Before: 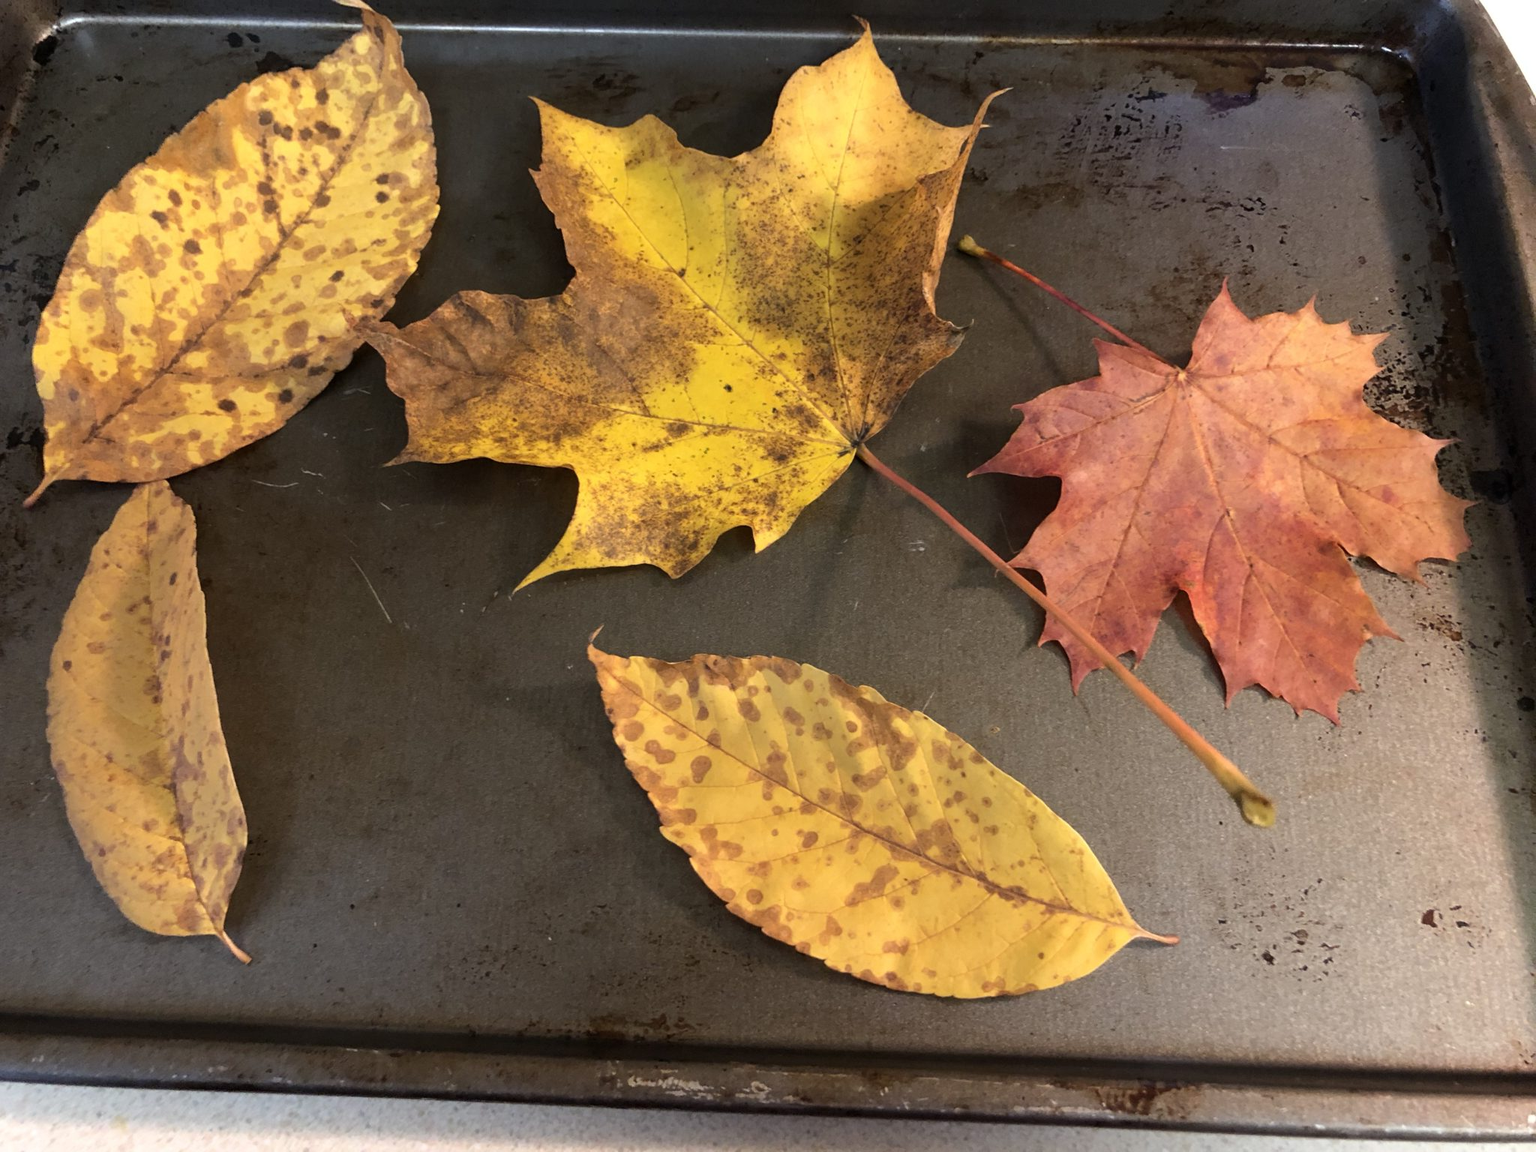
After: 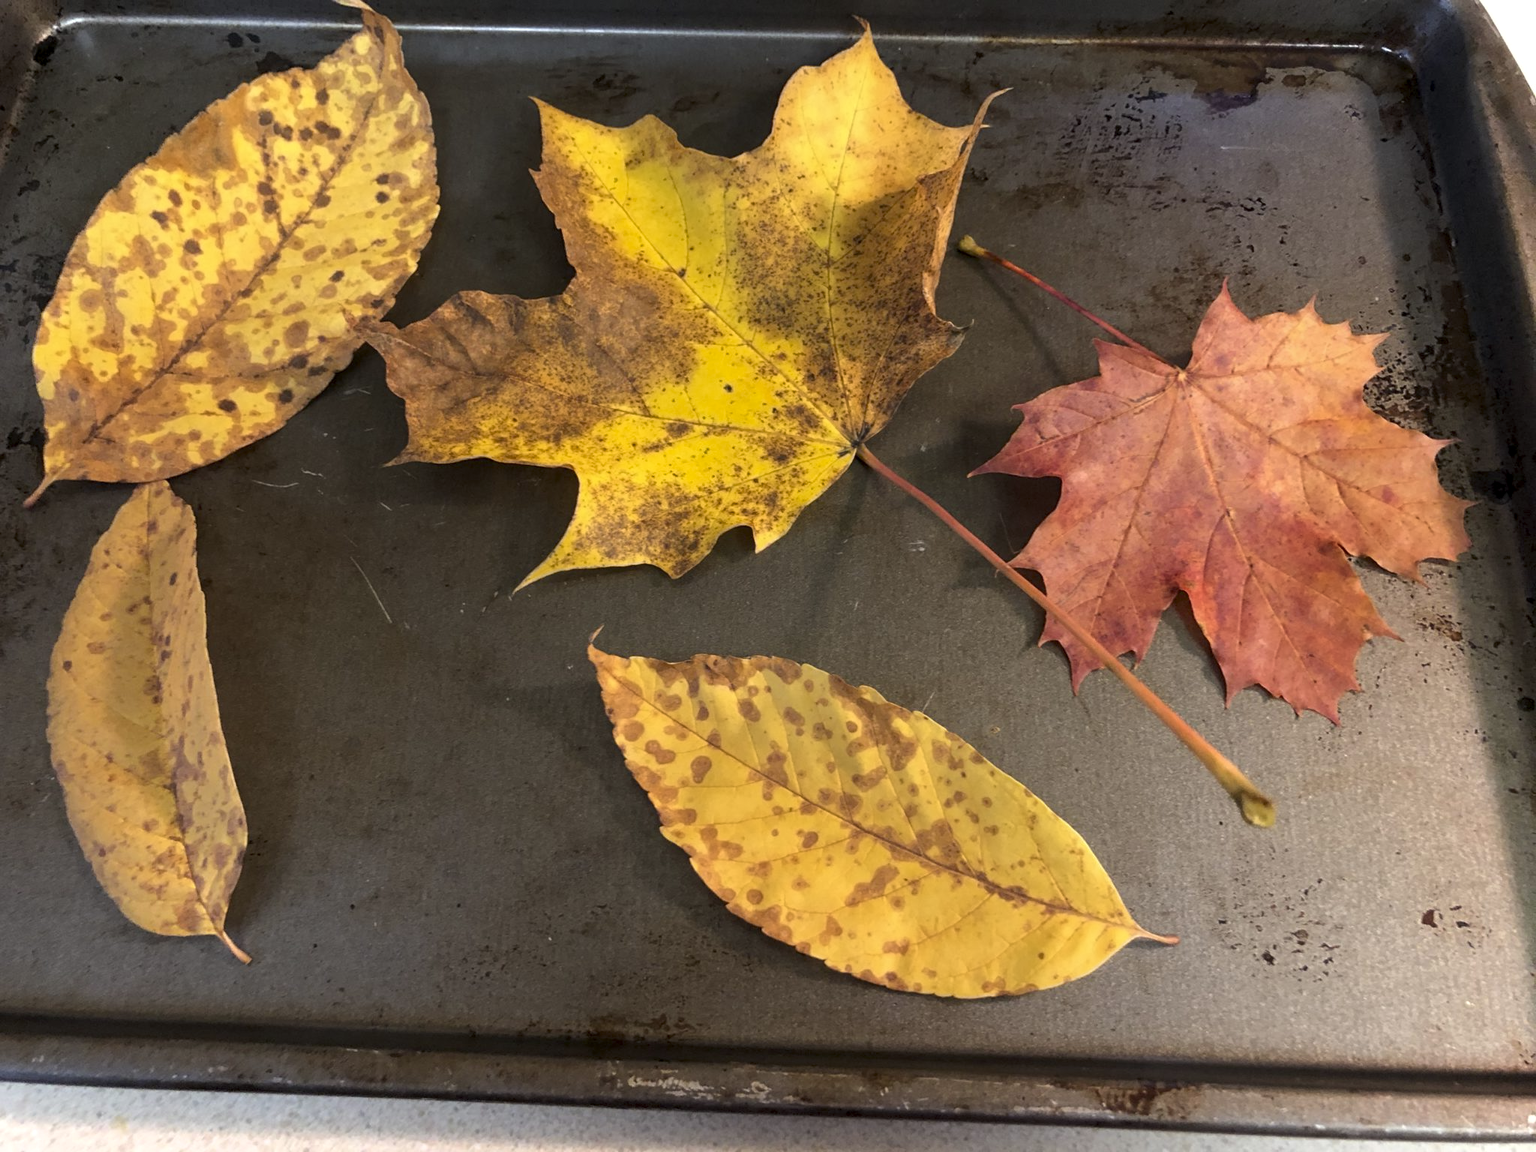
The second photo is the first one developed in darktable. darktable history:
highlight reconstruction: method reconstruct in LCh, clipping threshold 0
raw chromatic aberrations: iterations once
base curve: exposure shift 0
defringe: on, module defaults
local contrast: highlights 100%, shadows 100%, detail 120%, midtone range 0.2
